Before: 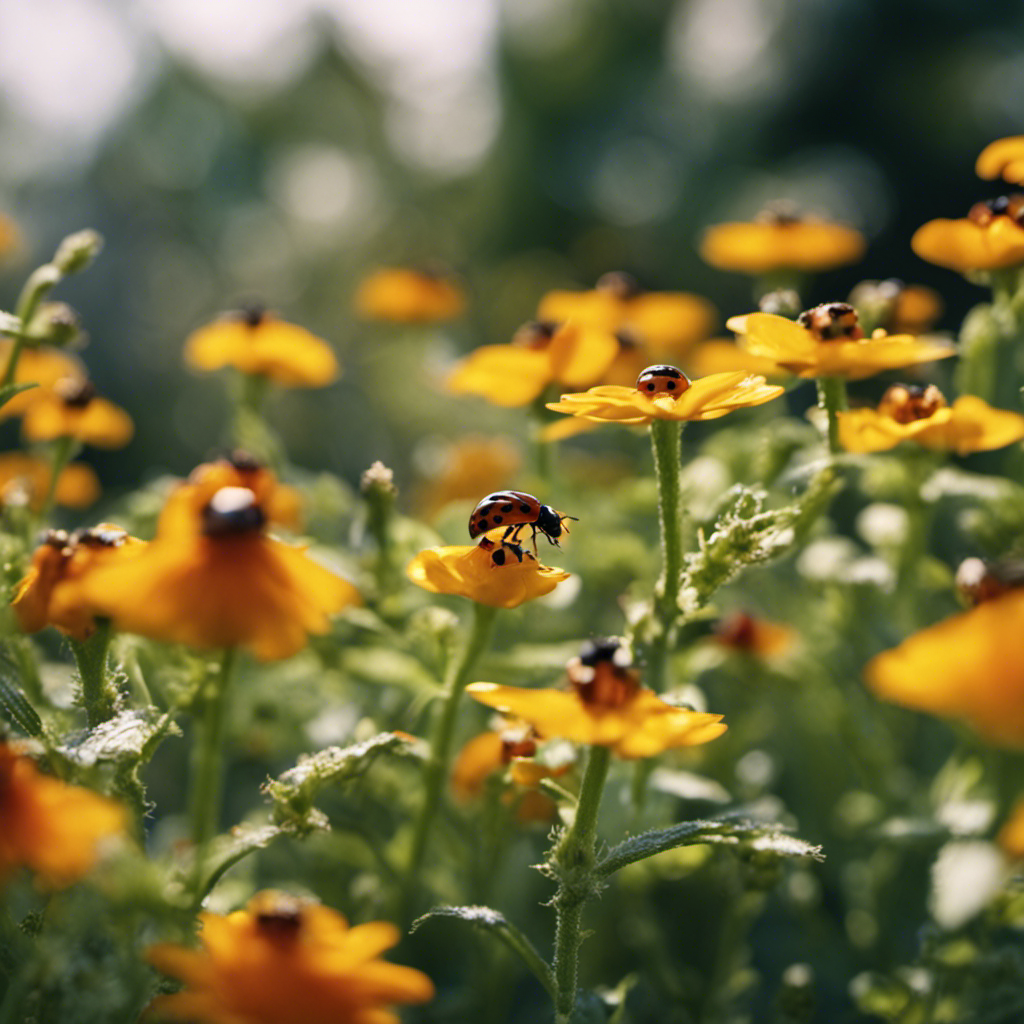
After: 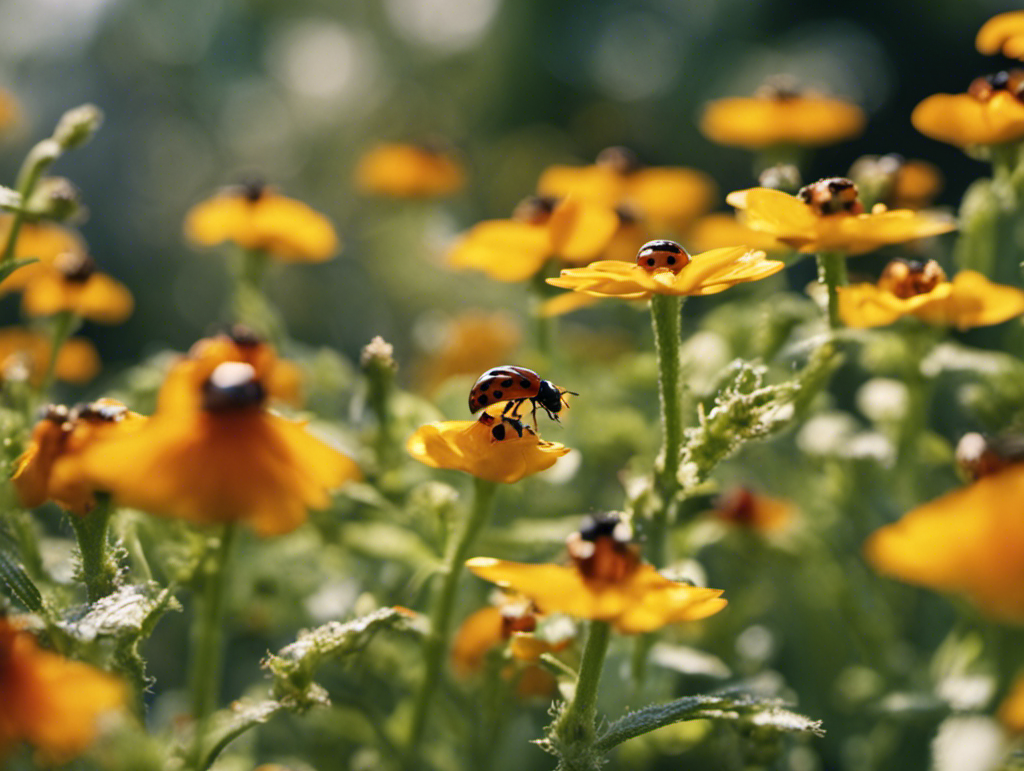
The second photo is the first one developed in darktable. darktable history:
crop and rotate: top 12.299%, bottom 12.373%
